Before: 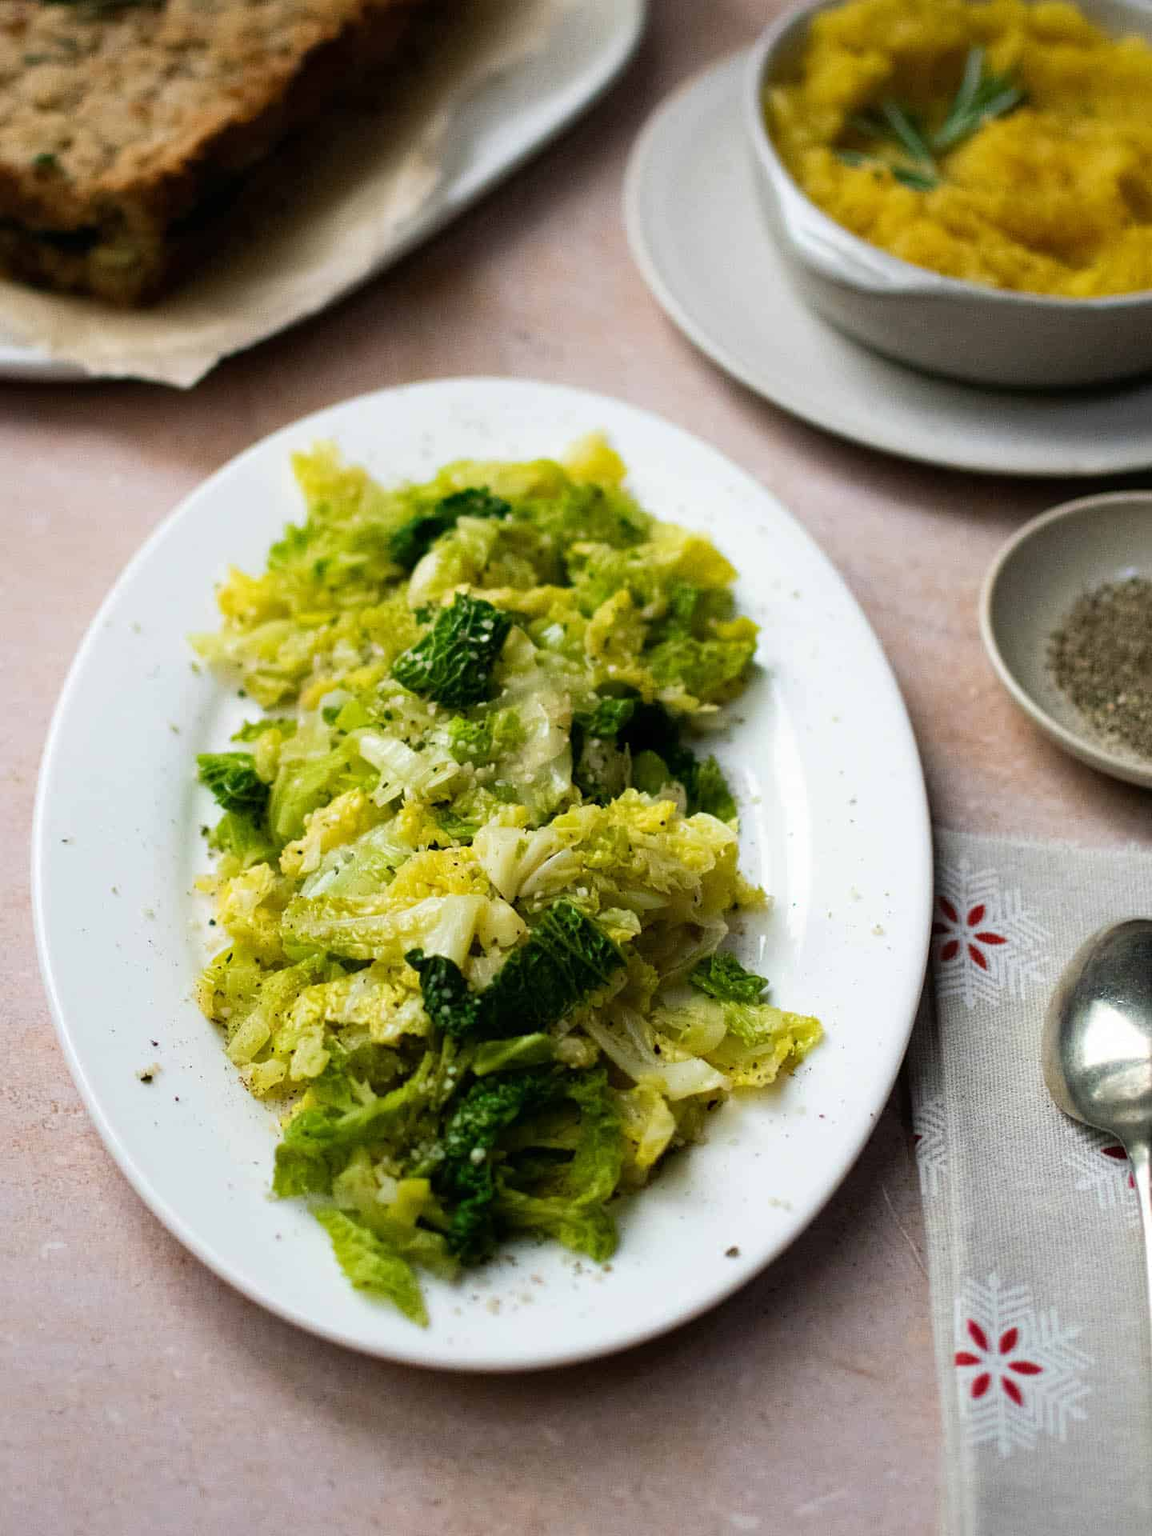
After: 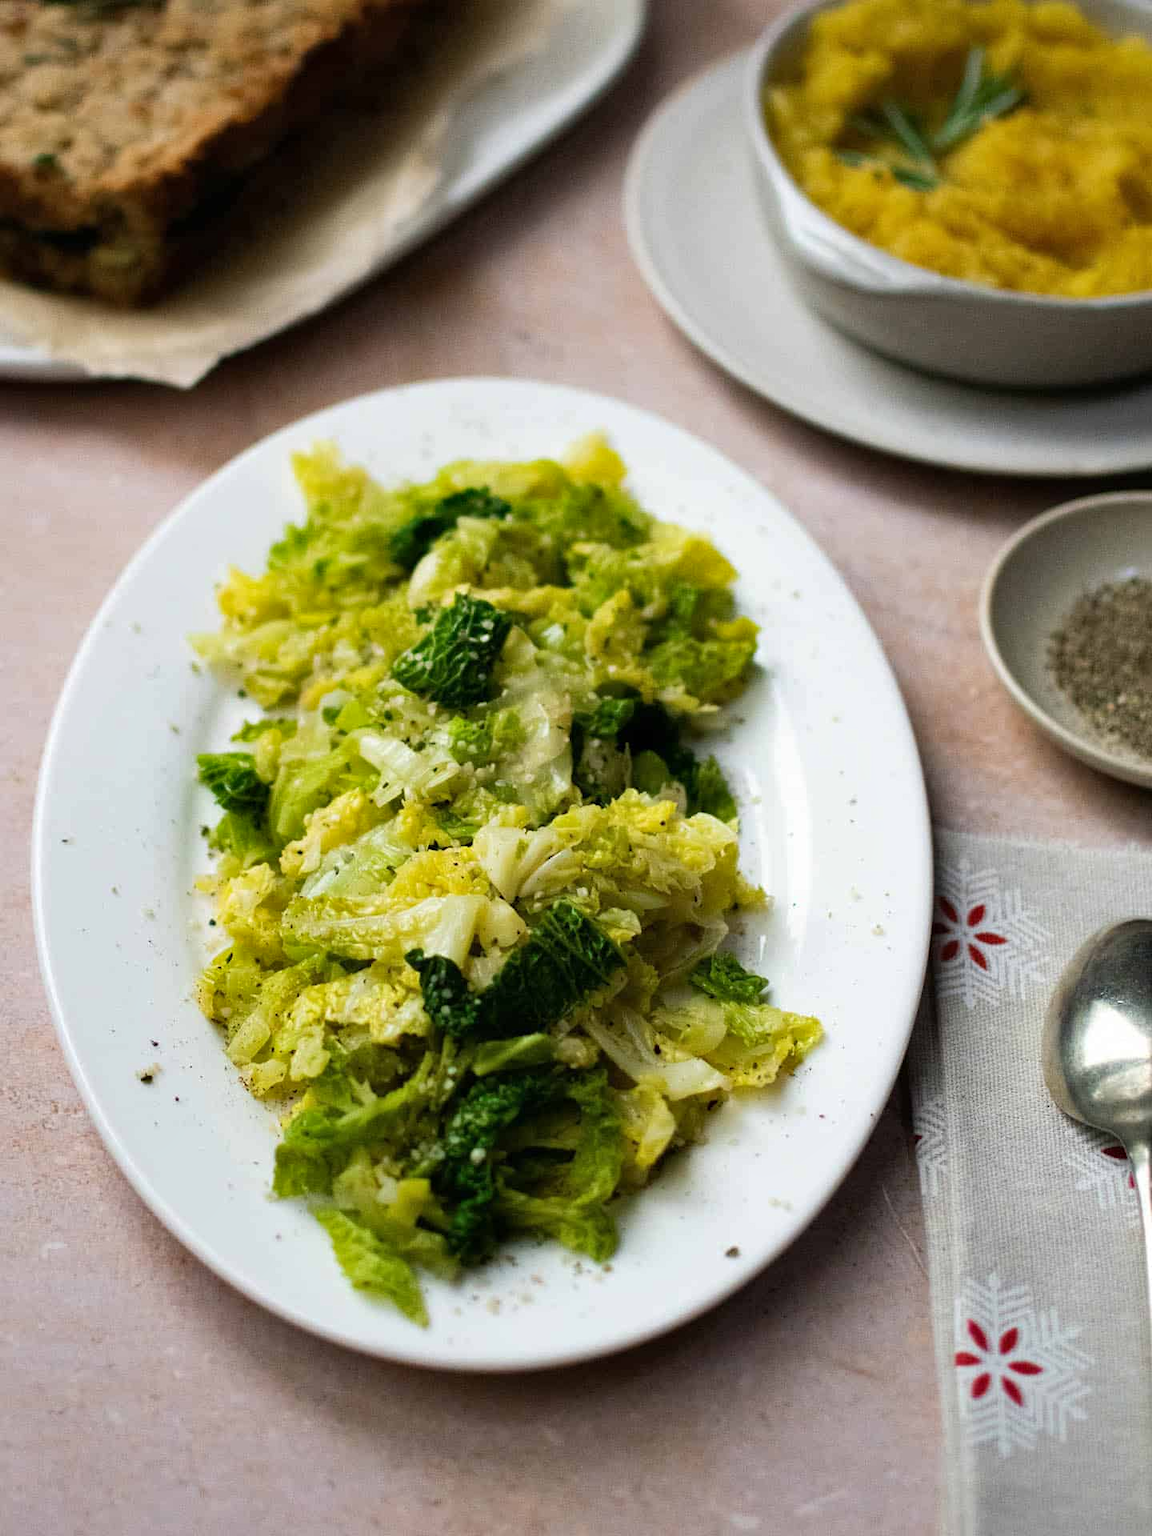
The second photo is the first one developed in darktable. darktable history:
shadows and highlights: shadows 29.41, highlights -29.52, low approximation 0.01, soften with gaussian
